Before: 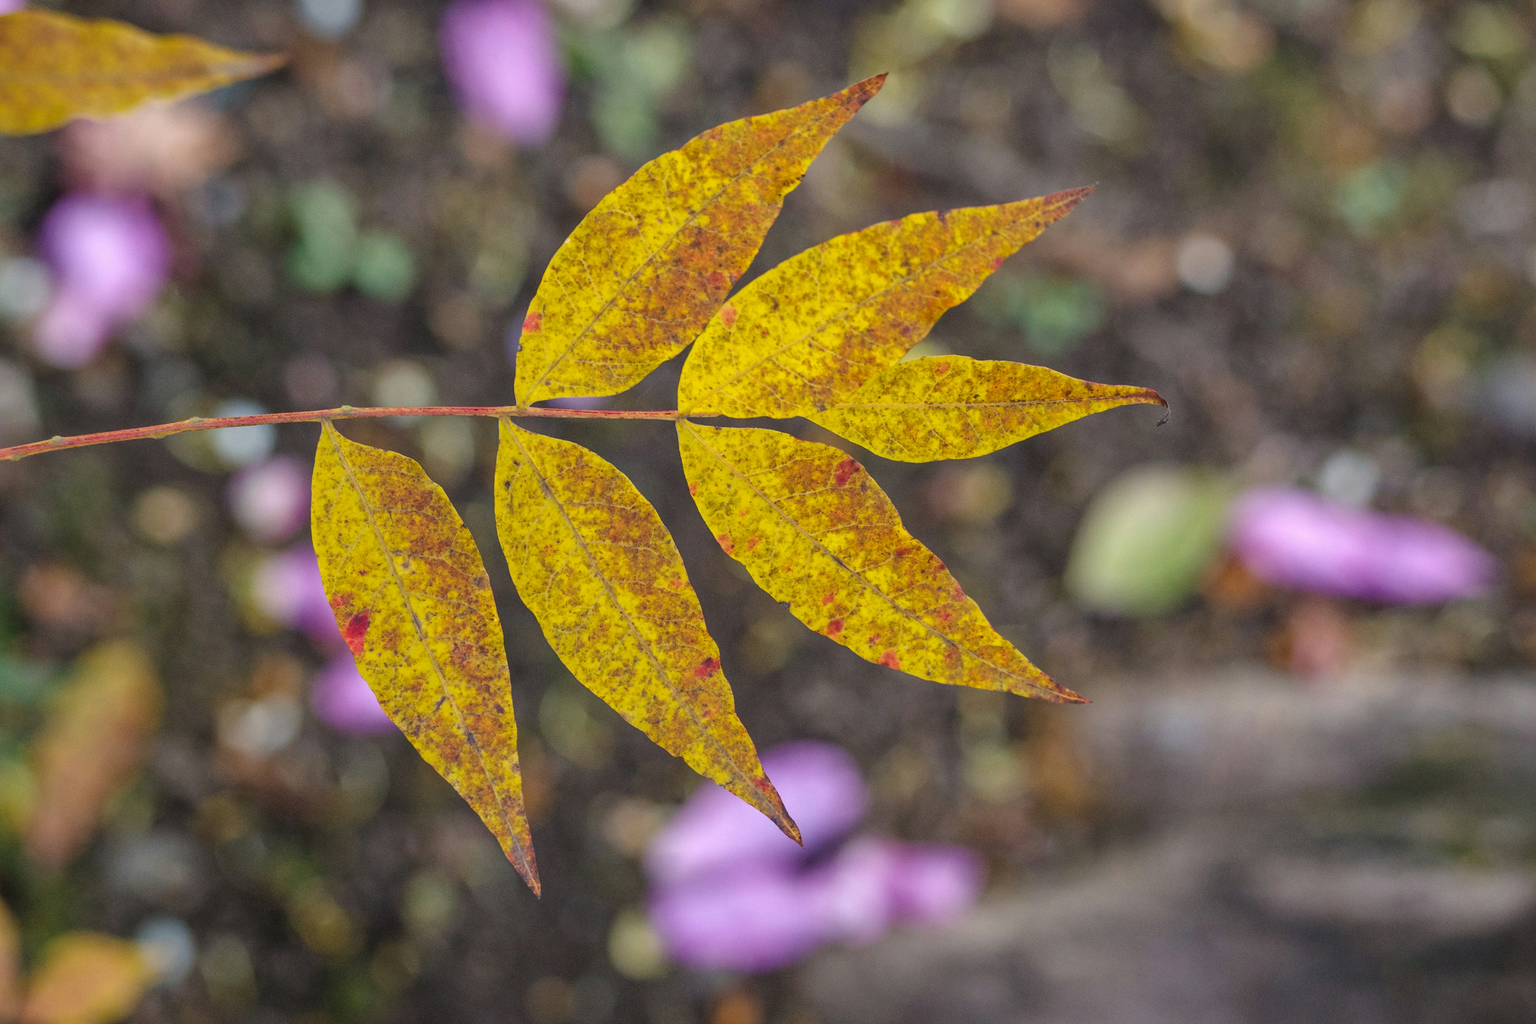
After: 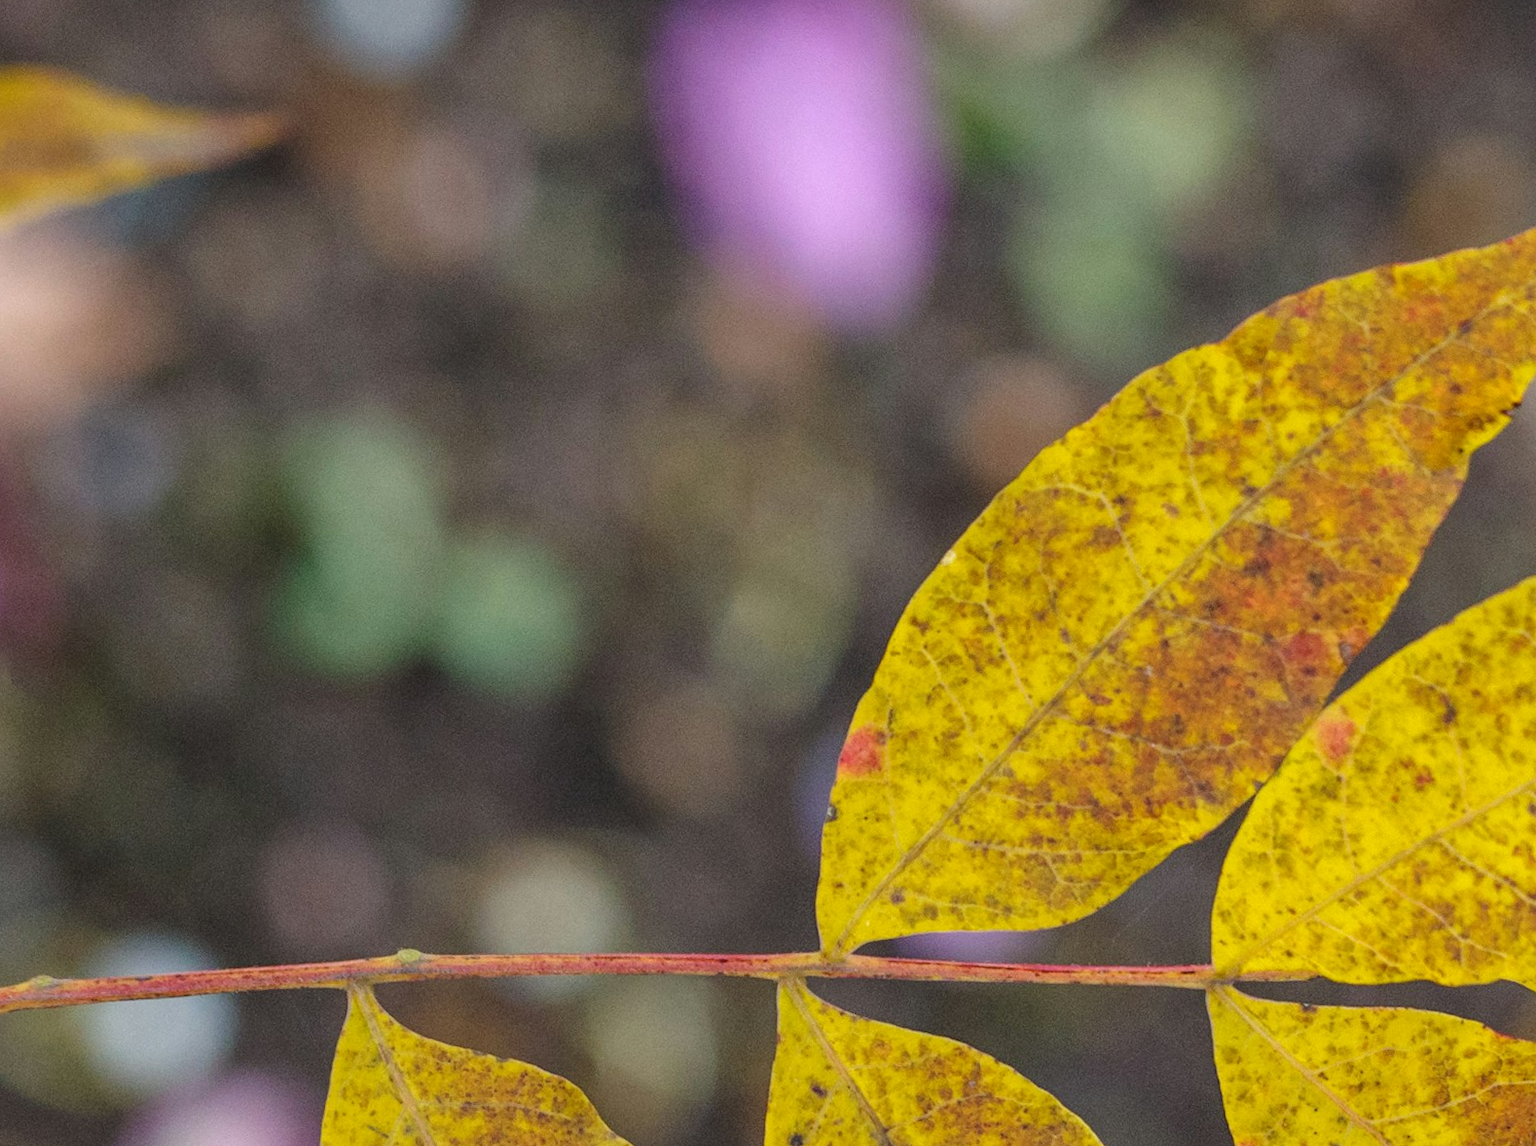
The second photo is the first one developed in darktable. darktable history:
crop and rotate: left 10.817%, top 0.062%, right 47.194%, bottom 53.626%
rotate and perspective: rotation 0.226°, lens shift (vertical) -0.042, crop left 0.023, crop right 0.982, crop top 0.006, crop bottom 0.994
exposure: compensate highlight preservation false
